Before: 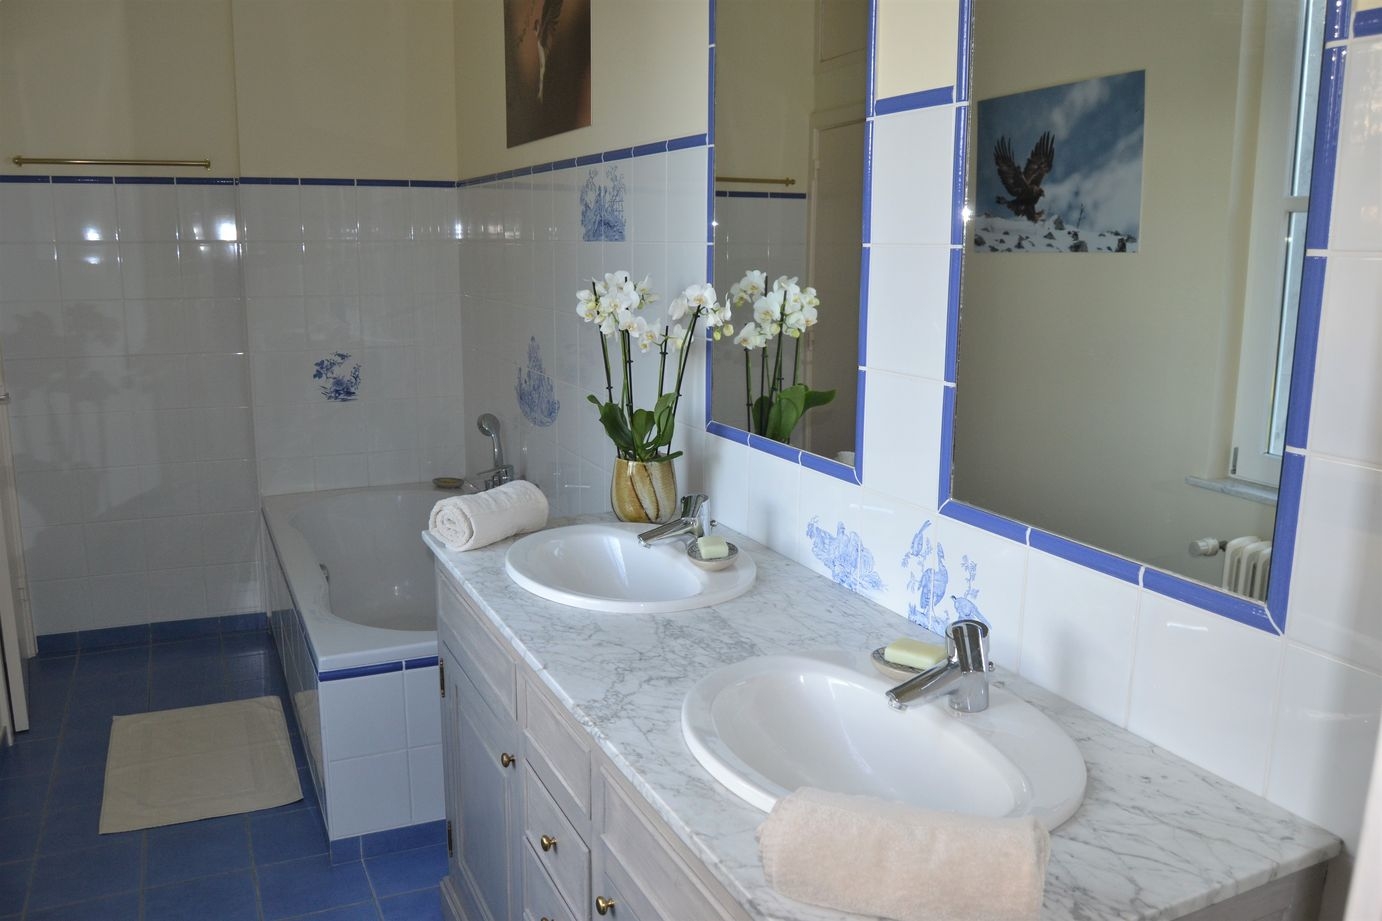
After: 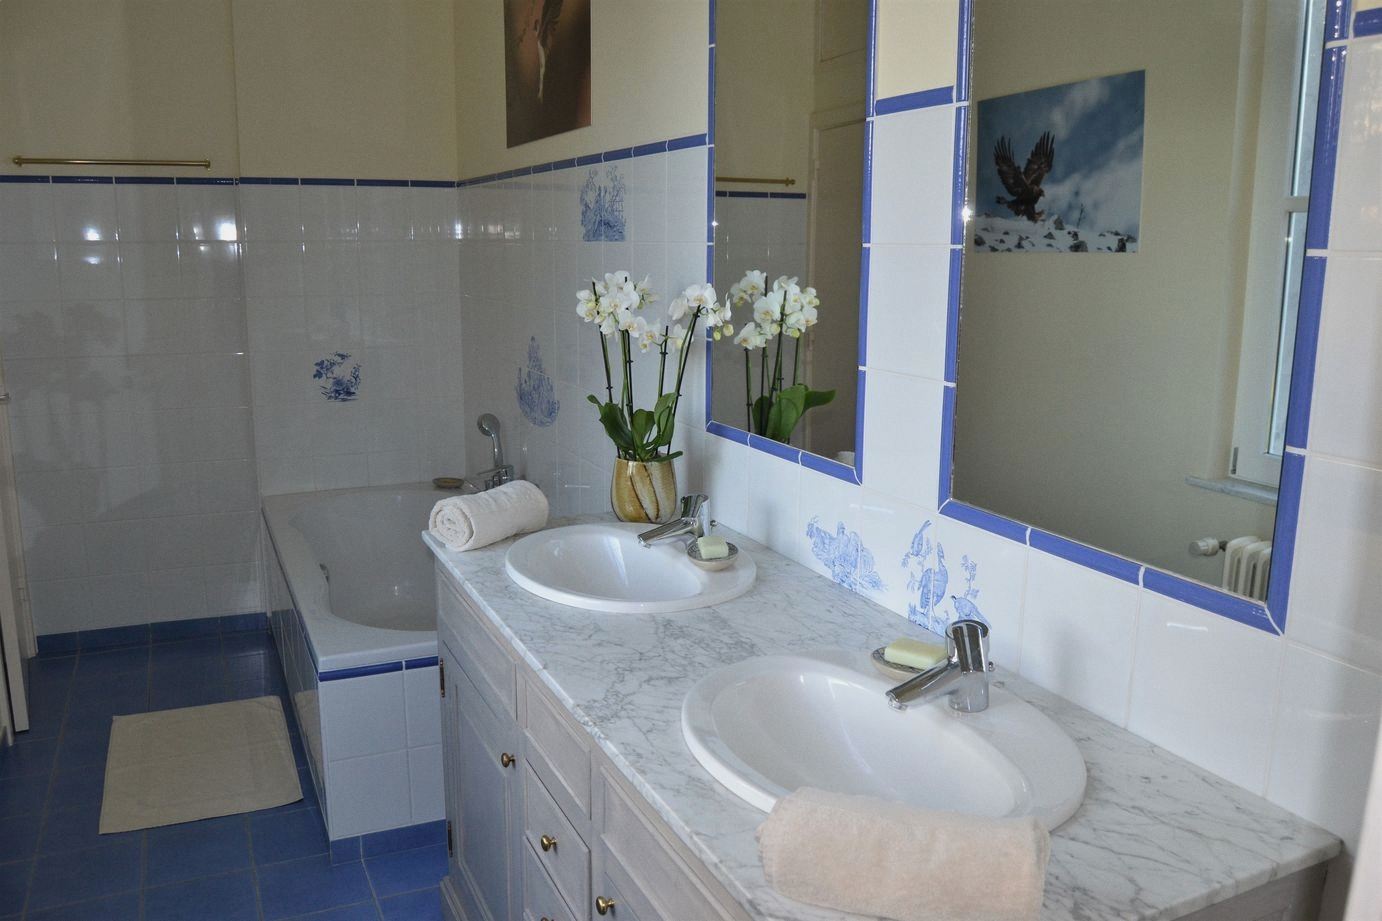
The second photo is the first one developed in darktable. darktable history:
grain: coarseness 0.09 ISO, strength 10%
exposure: black level correction 0.001, exposure -0.2 EV, compensate highlight preservation false
